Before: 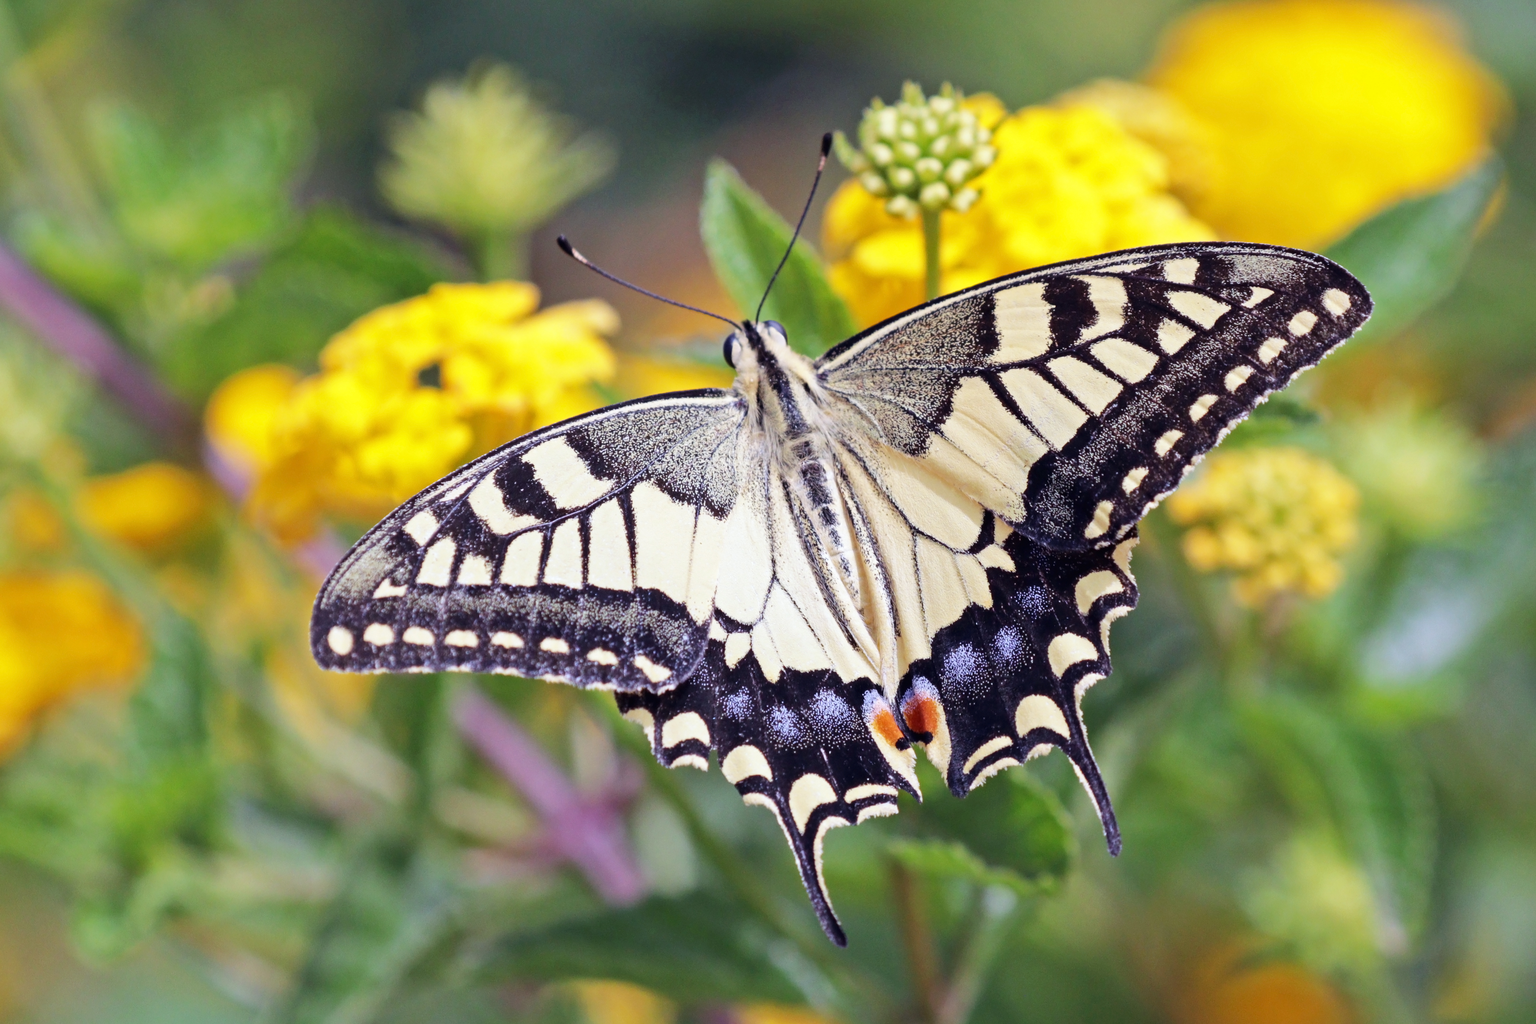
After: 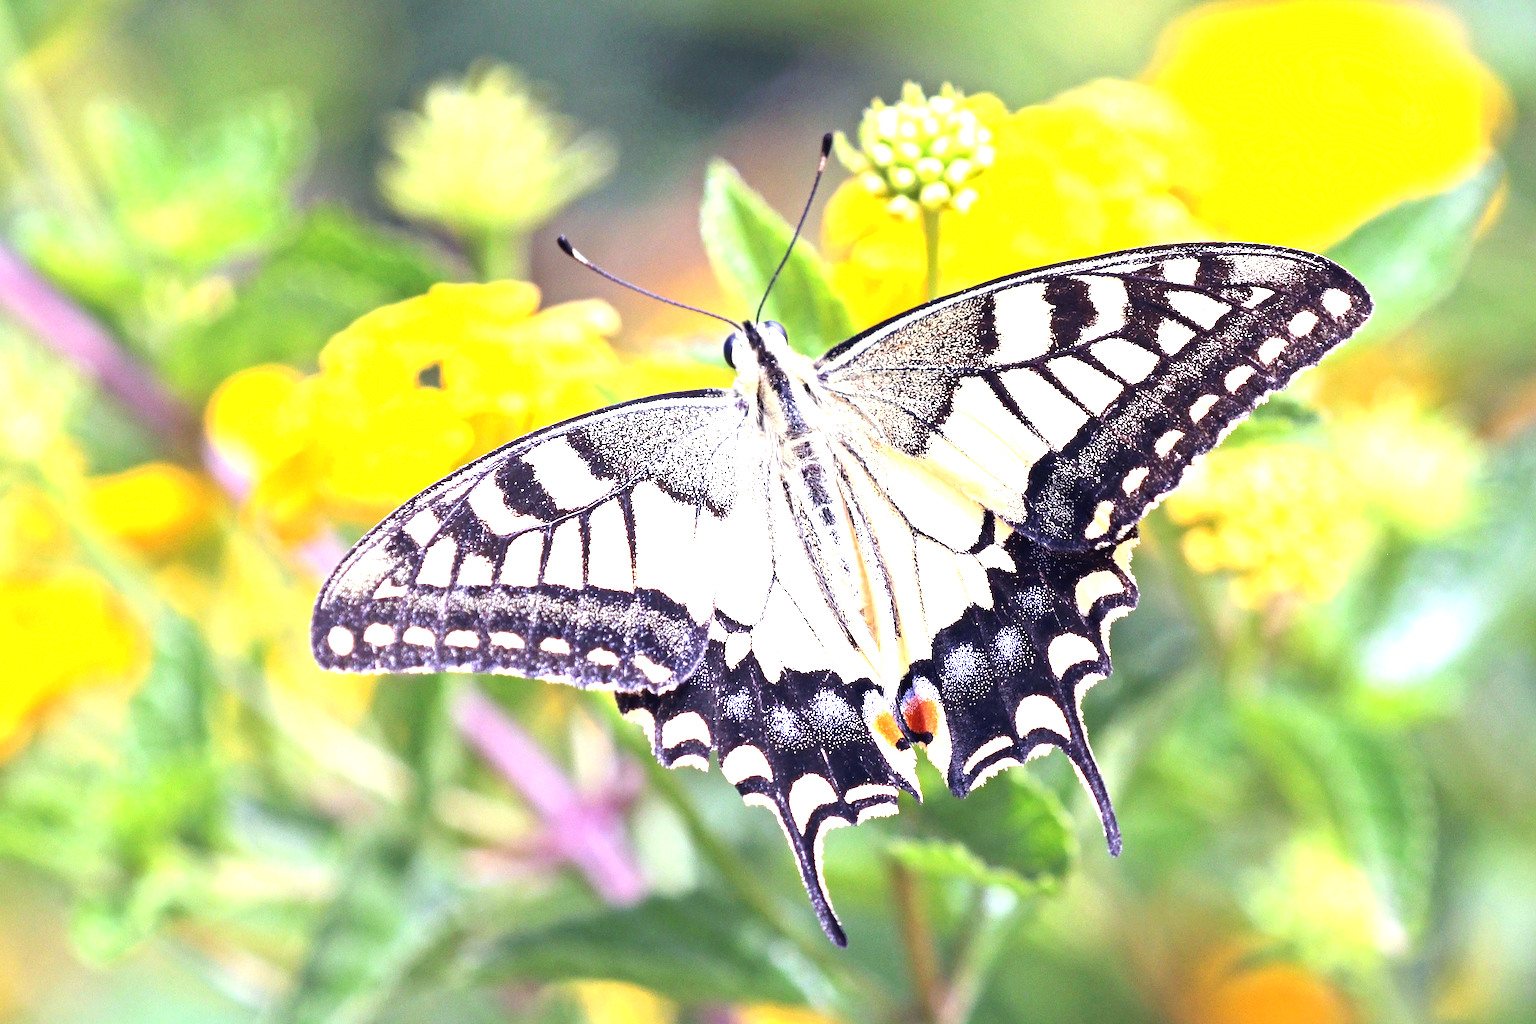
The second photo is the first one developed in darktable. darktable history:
sharpen: on, module defaults
exposure: black level correction 0, exposure 1.487 EV, compensate highlight preservation false
